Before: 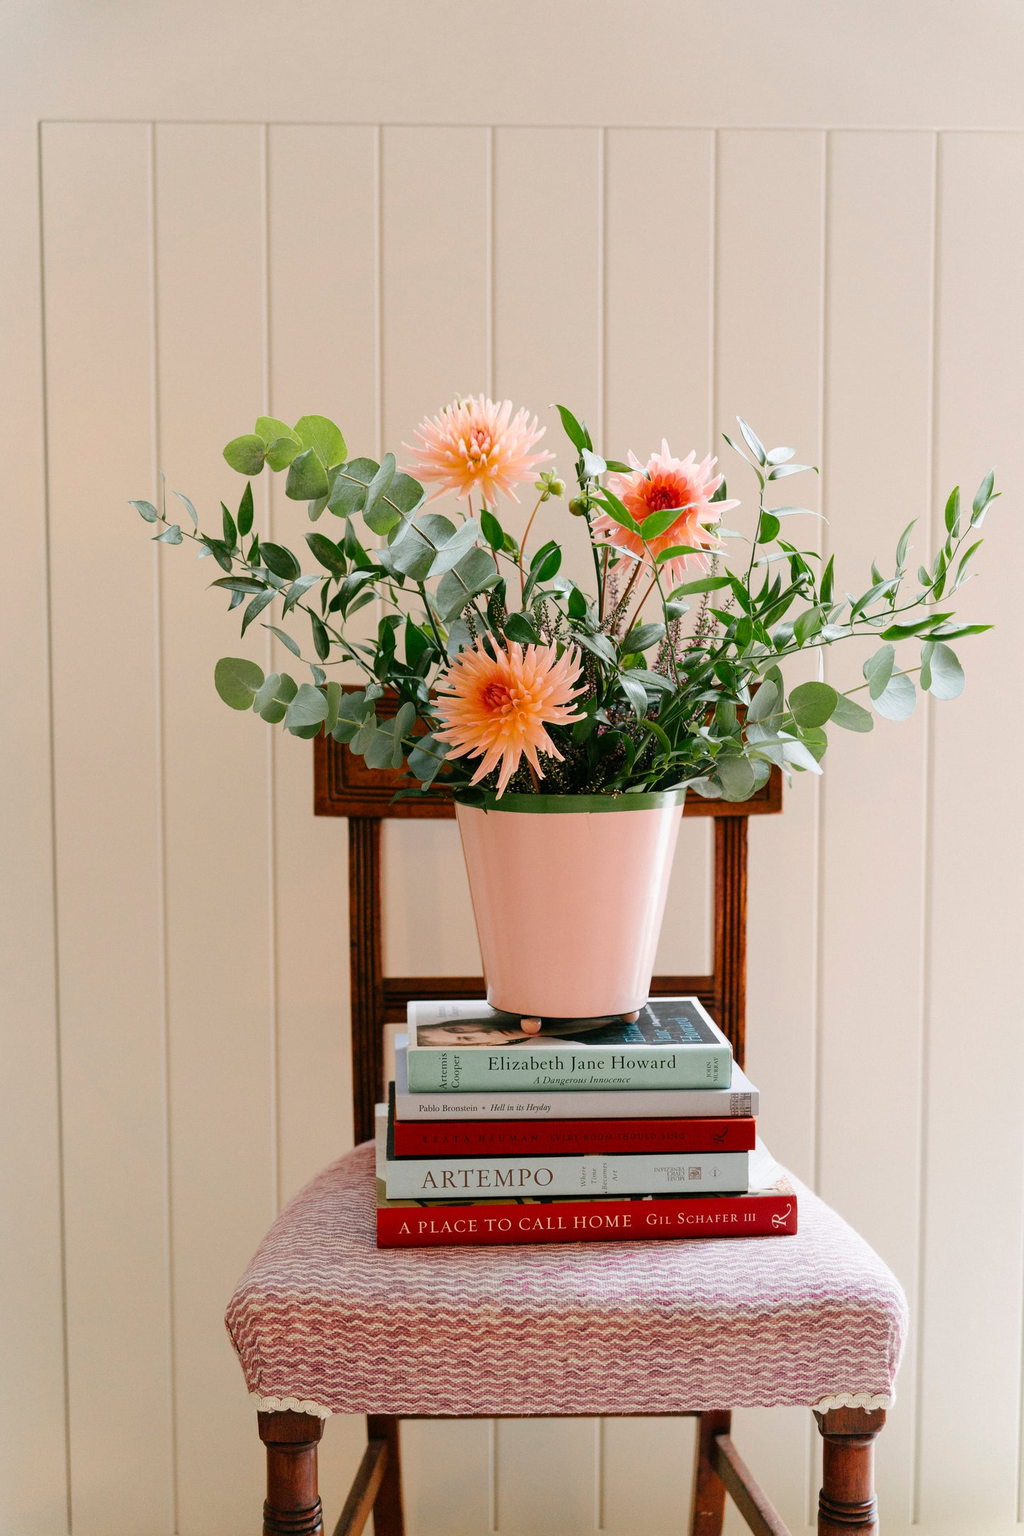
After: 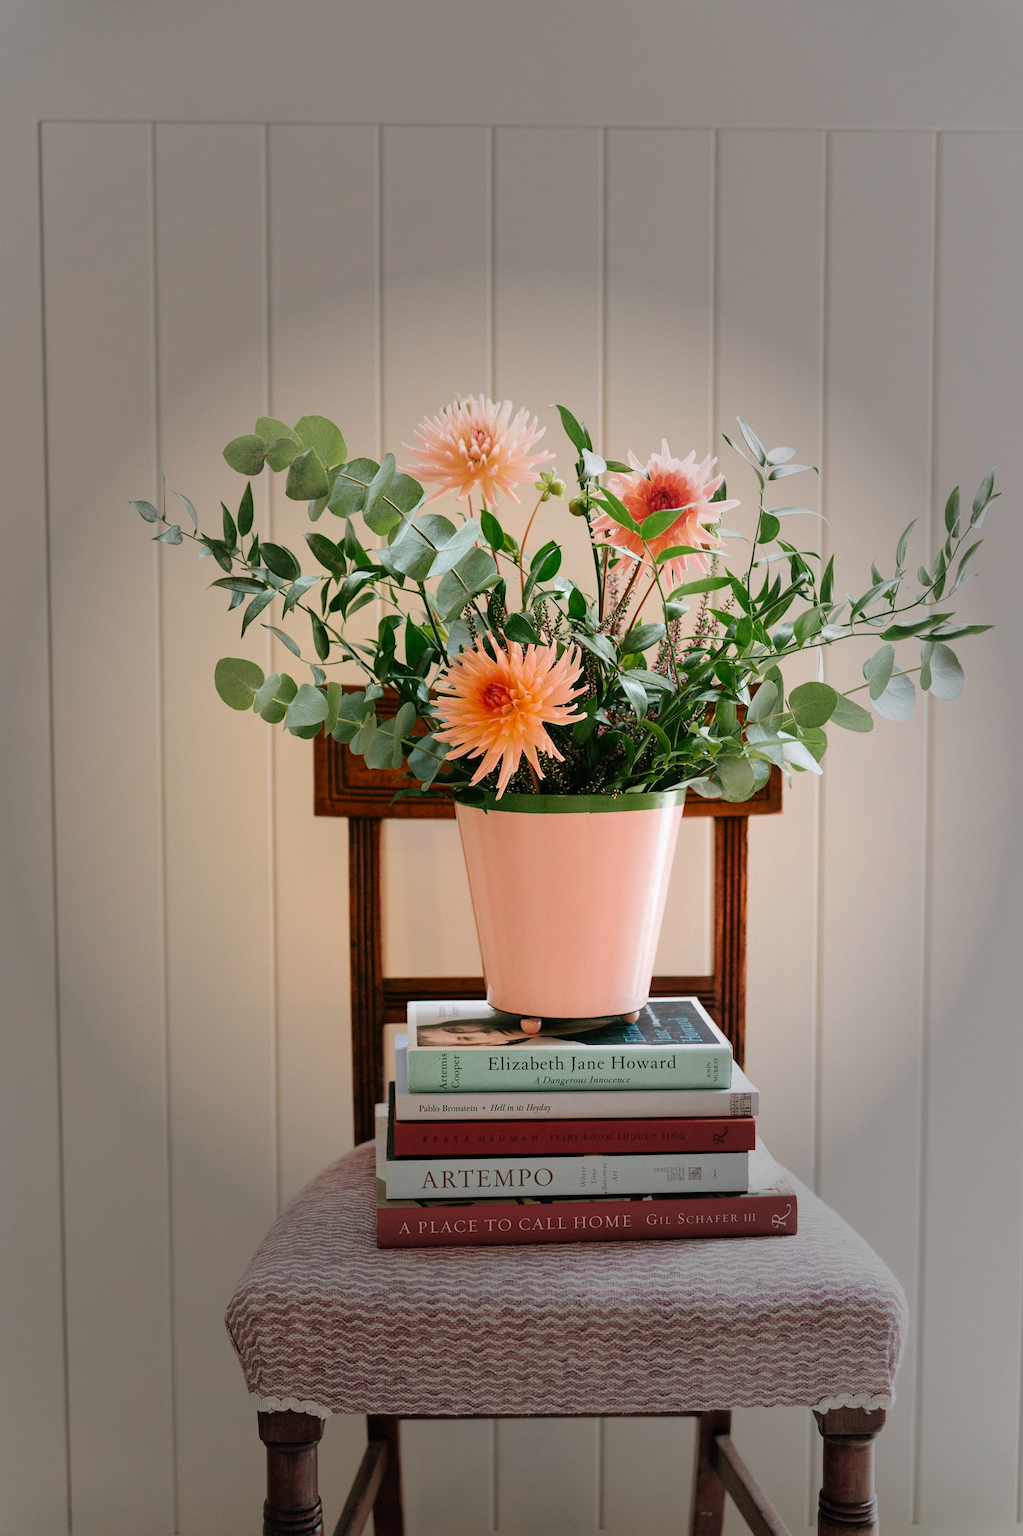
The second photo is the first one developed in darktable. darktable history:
vignetting: fall-off start 31.28%, fall-off radius 34.64%, brightness -0.575
velvia: on, module defaults
